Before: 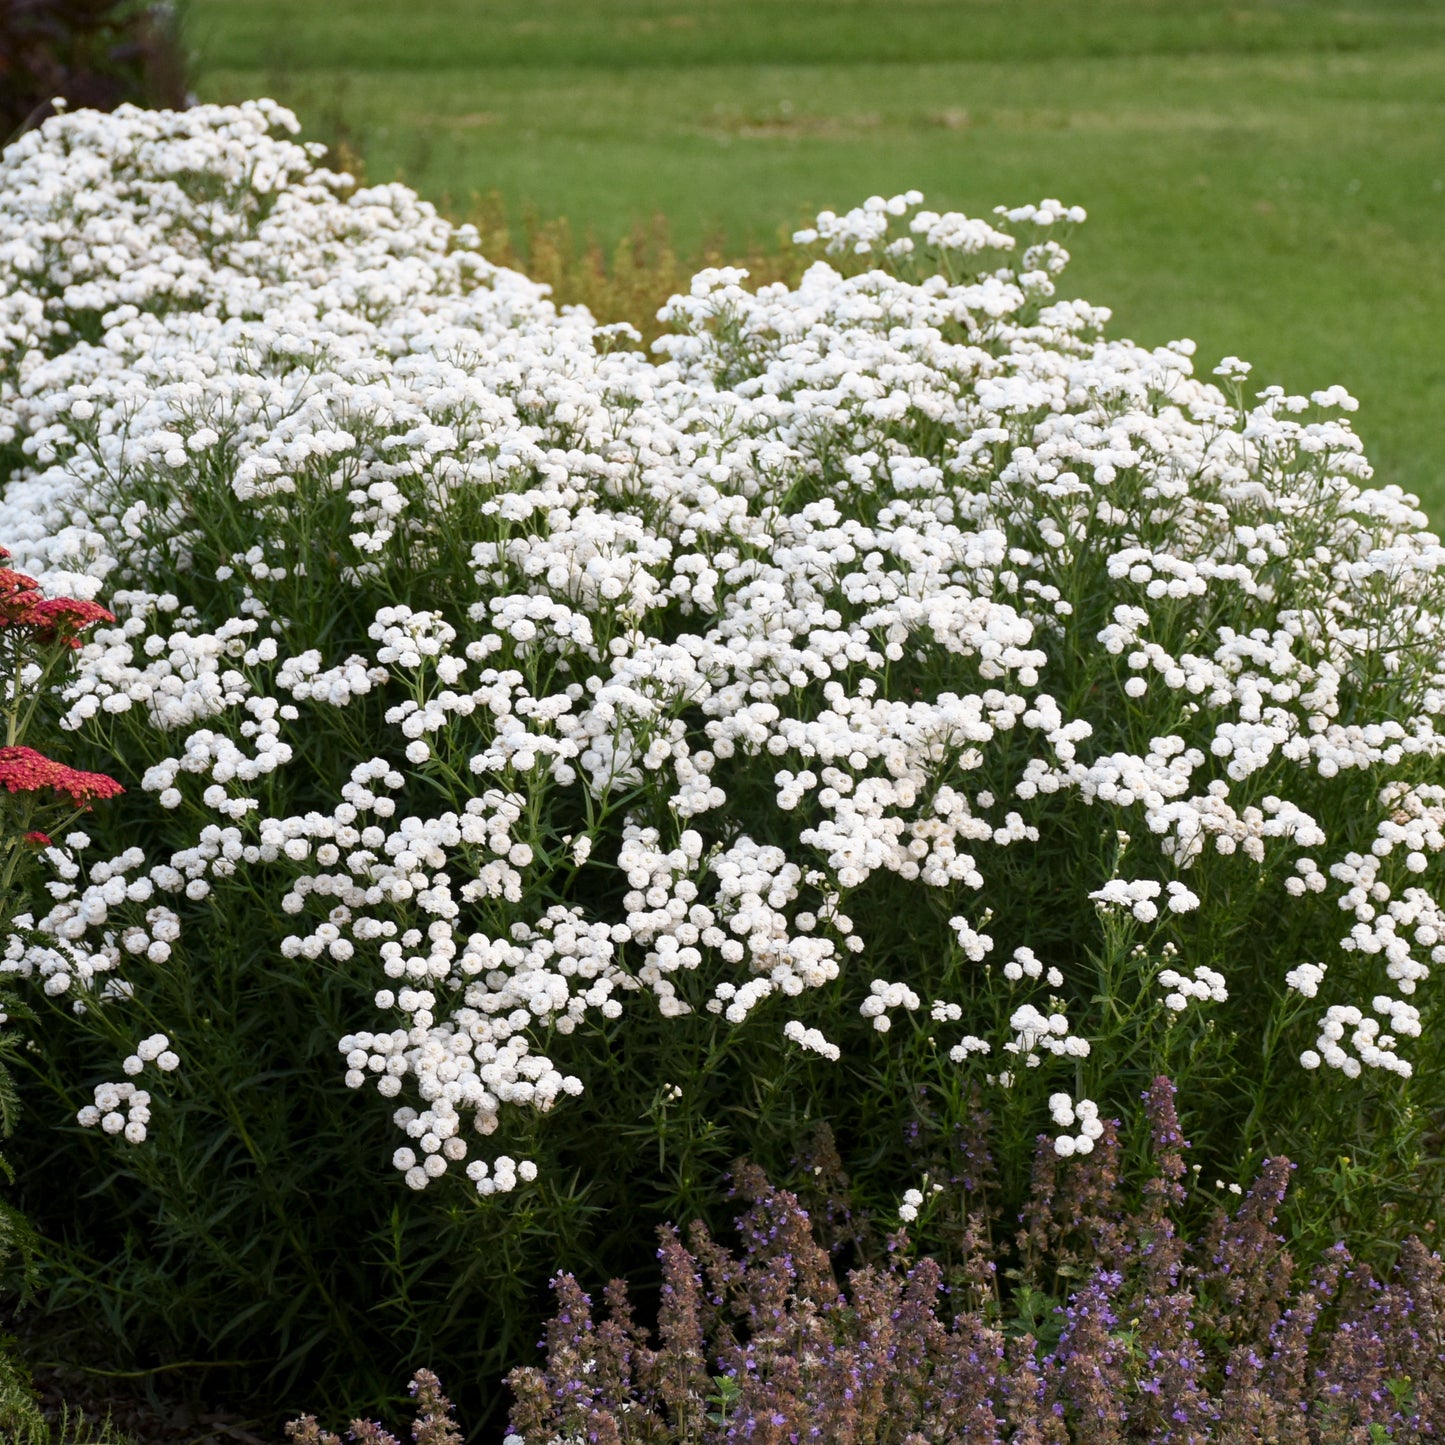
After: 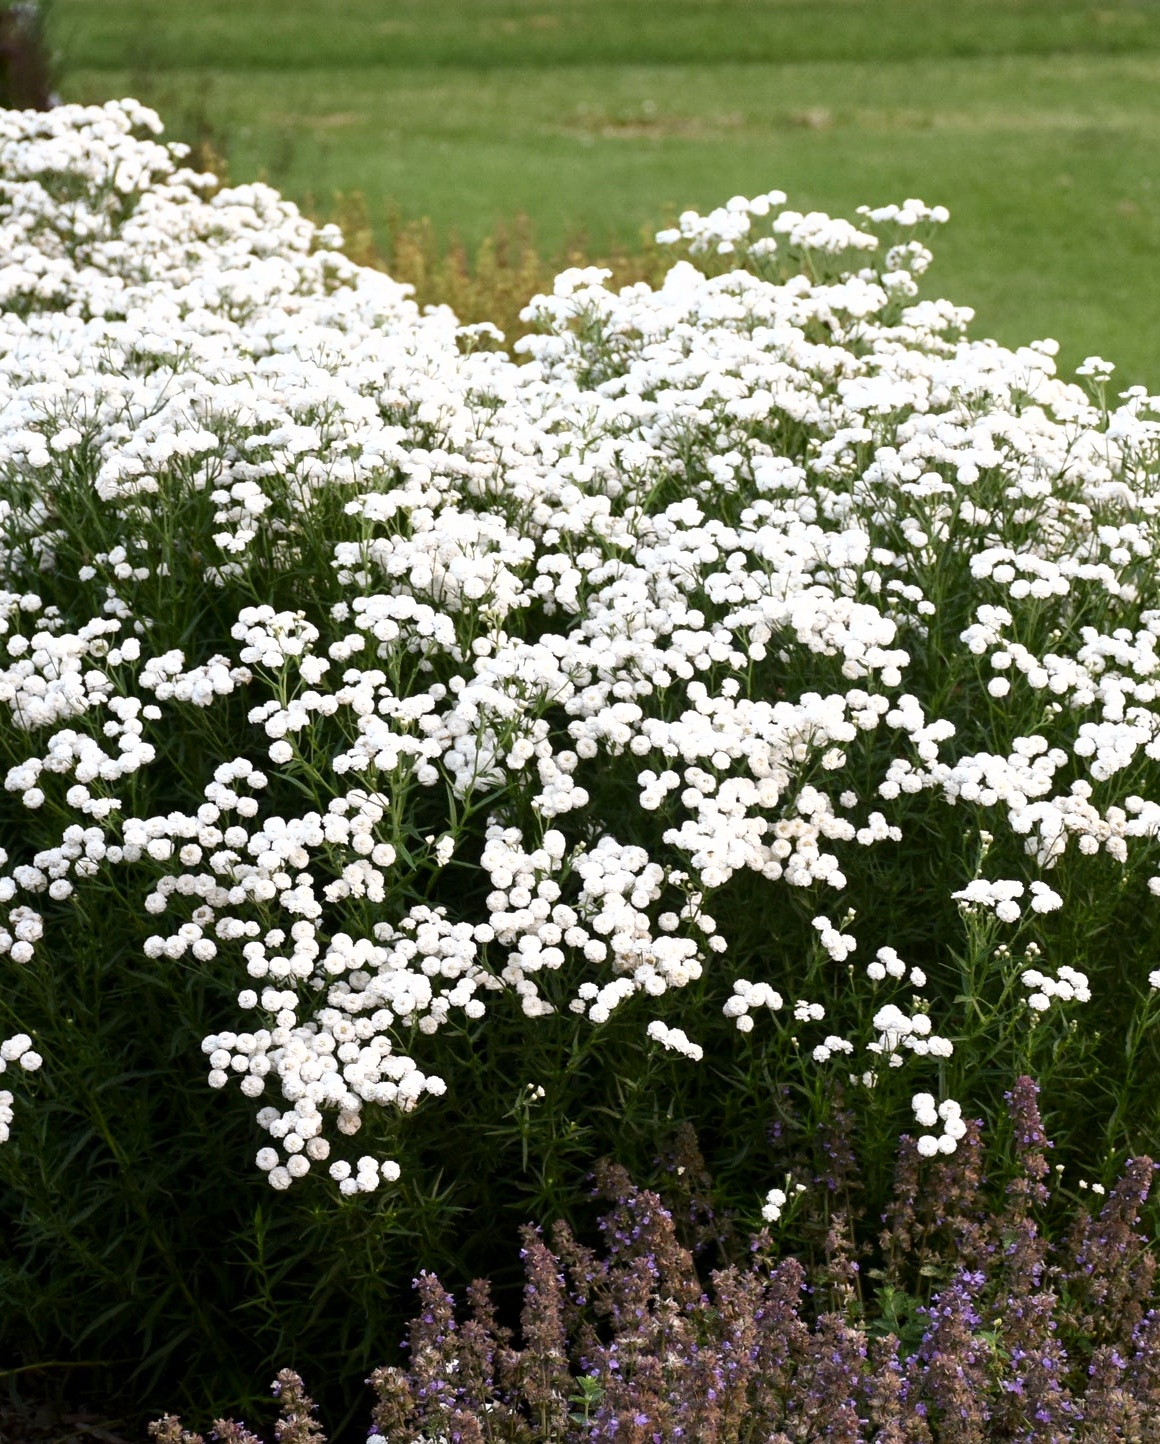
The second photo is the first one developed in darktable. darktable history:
tone curve: curves: ch0 [(0, 0) (0.003, 0.002) (0.011, 0.009) (0.025, 0.02) (0.044, 0.036) (0.069, 0.057) (0.1, 0.081) (0.136, 0.115) (0.177, 0.153) (0.224, 0.202) (0.277, 0.264) (0.335, 0.333) (0.399, 0.409) (0.468, 0.491) (0.543, 0.58) (0.623, 0.675) (0.709, 0.777) (0.801, 0.88) (0.898, 0.98) (1, 1)], color space Lab, independent channels, preserve colors none
crop and rotate: left 9.527%, right 10.171%
